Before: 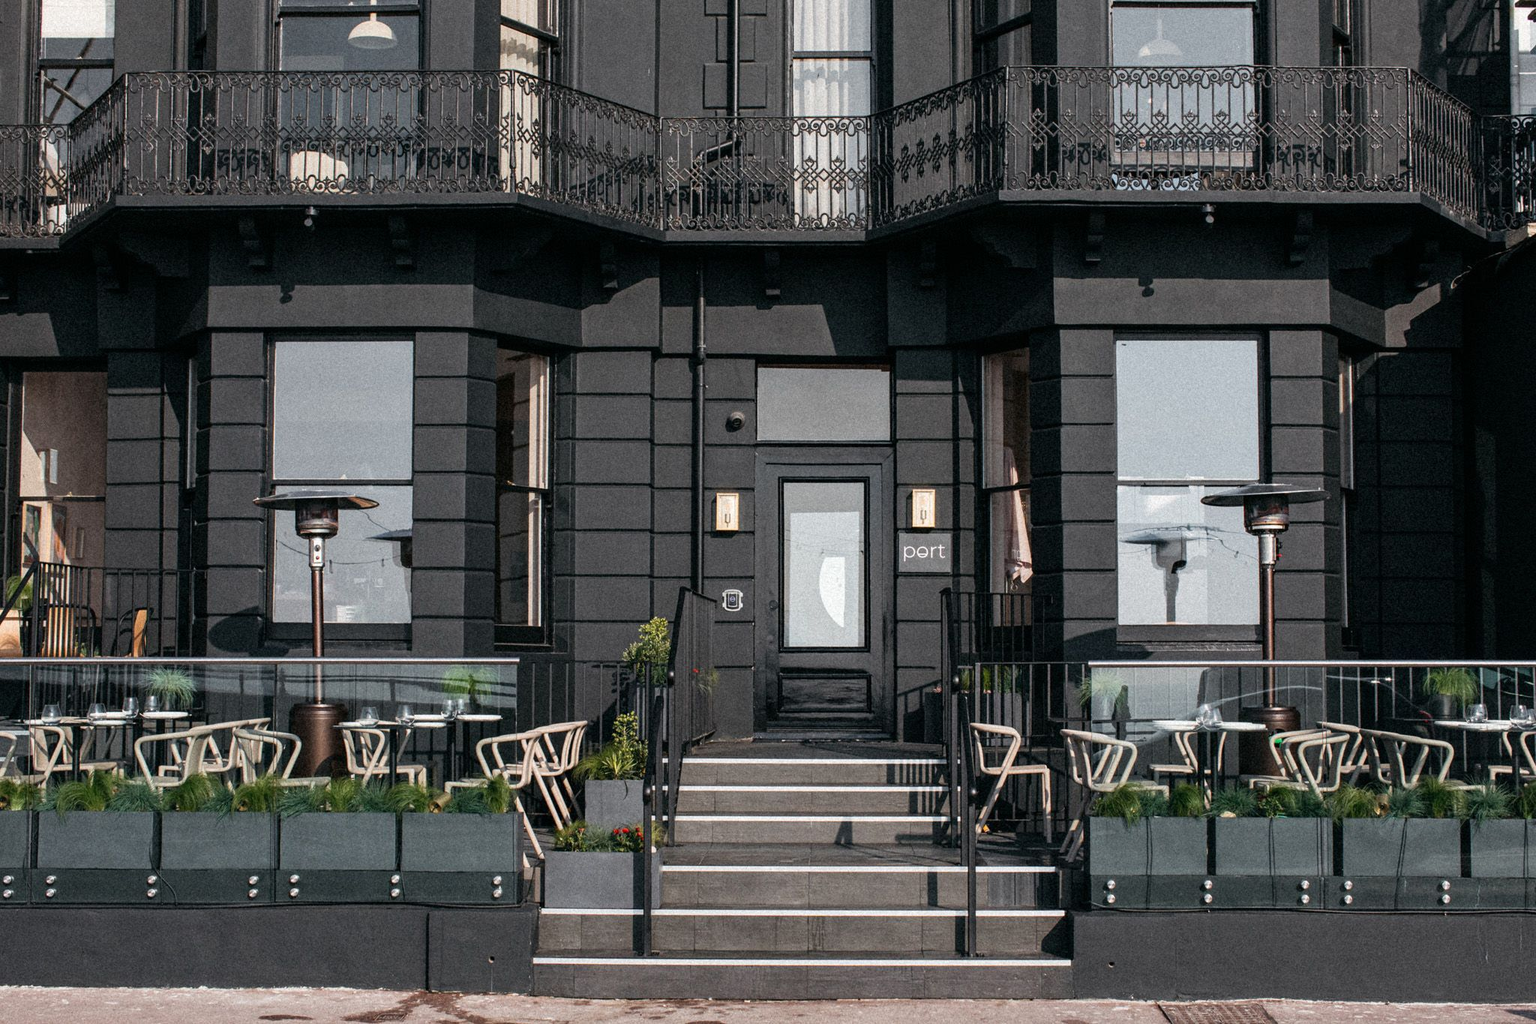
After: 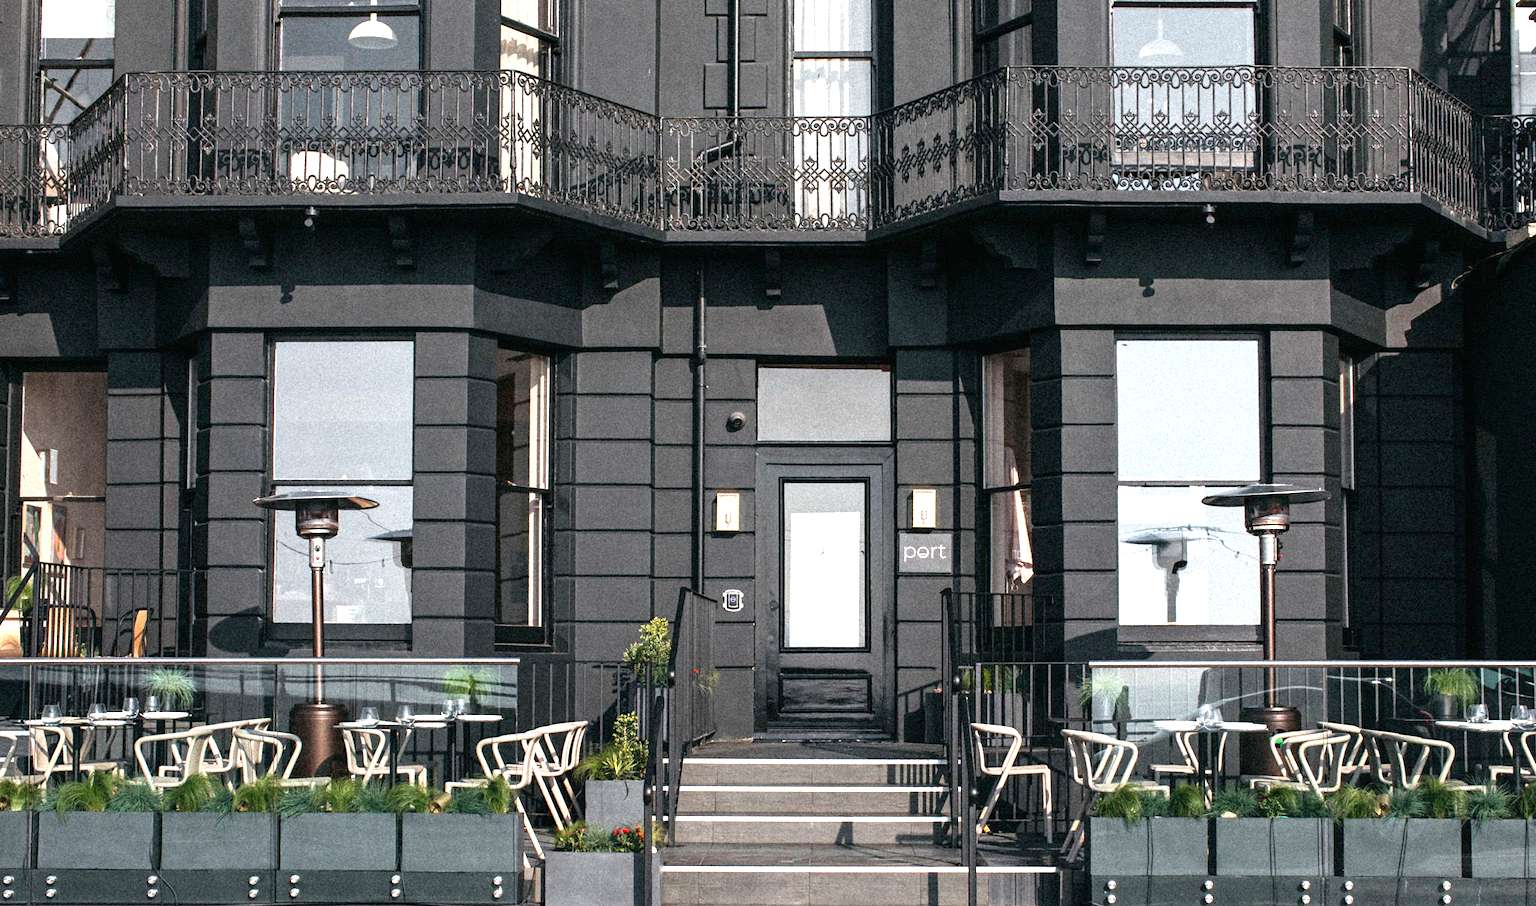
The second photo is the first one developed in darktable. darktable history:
exposure: black level correction 0, exposure 0.949 EV, compensate highlight preservation false
crop and rotate: top 0%, bottom 11.475%
